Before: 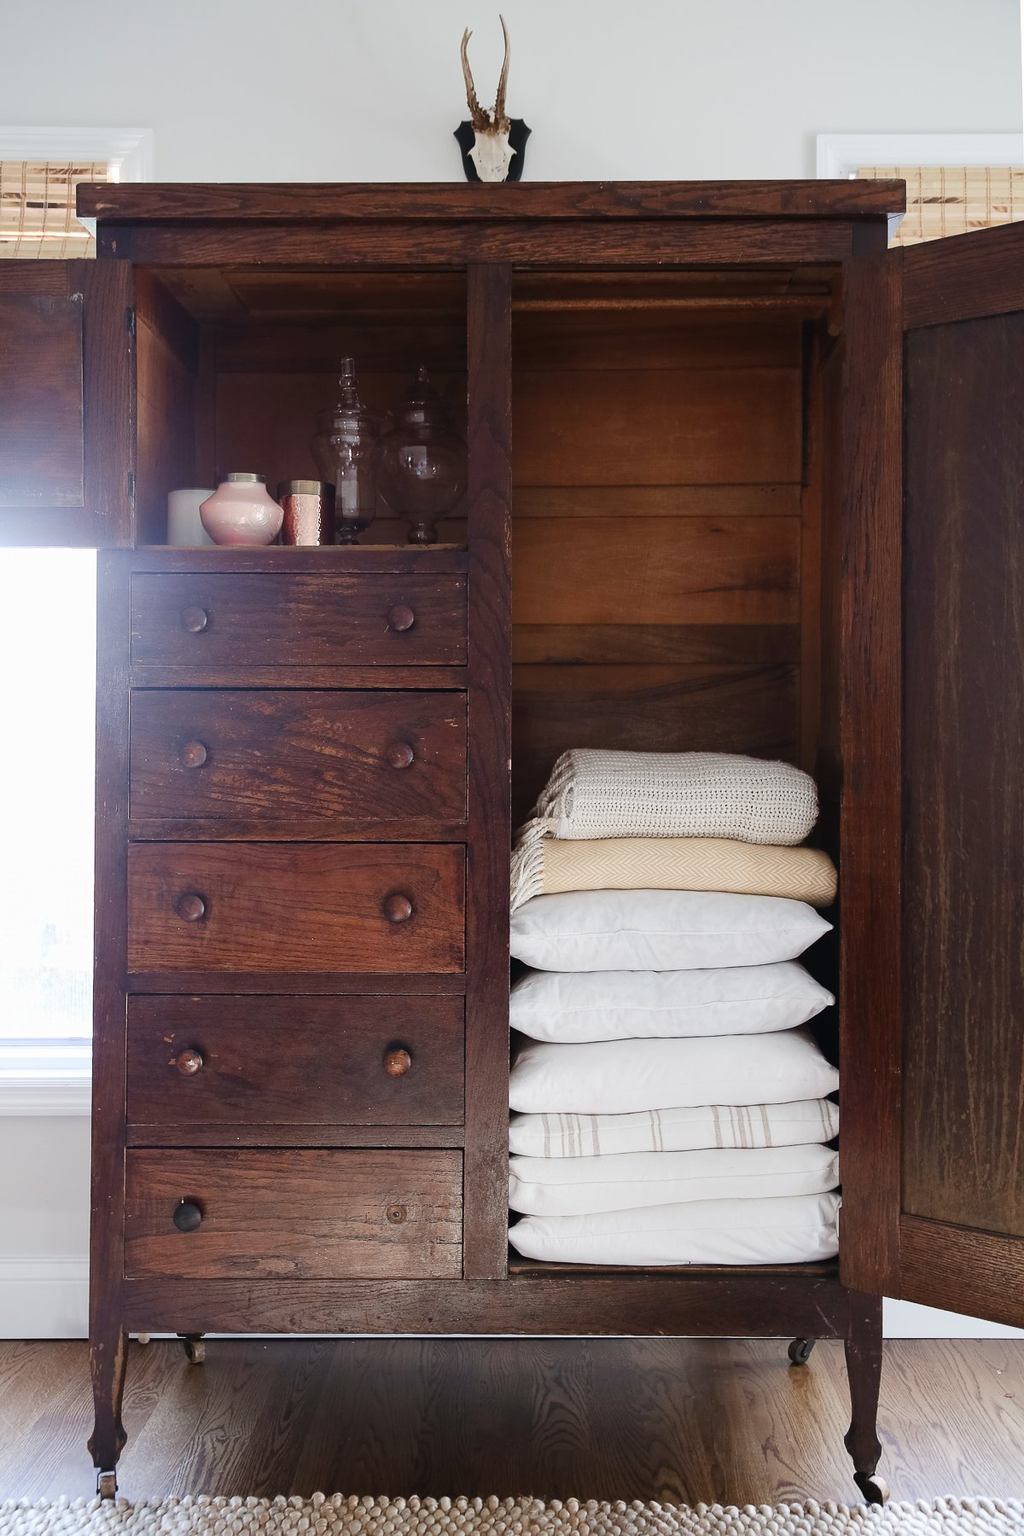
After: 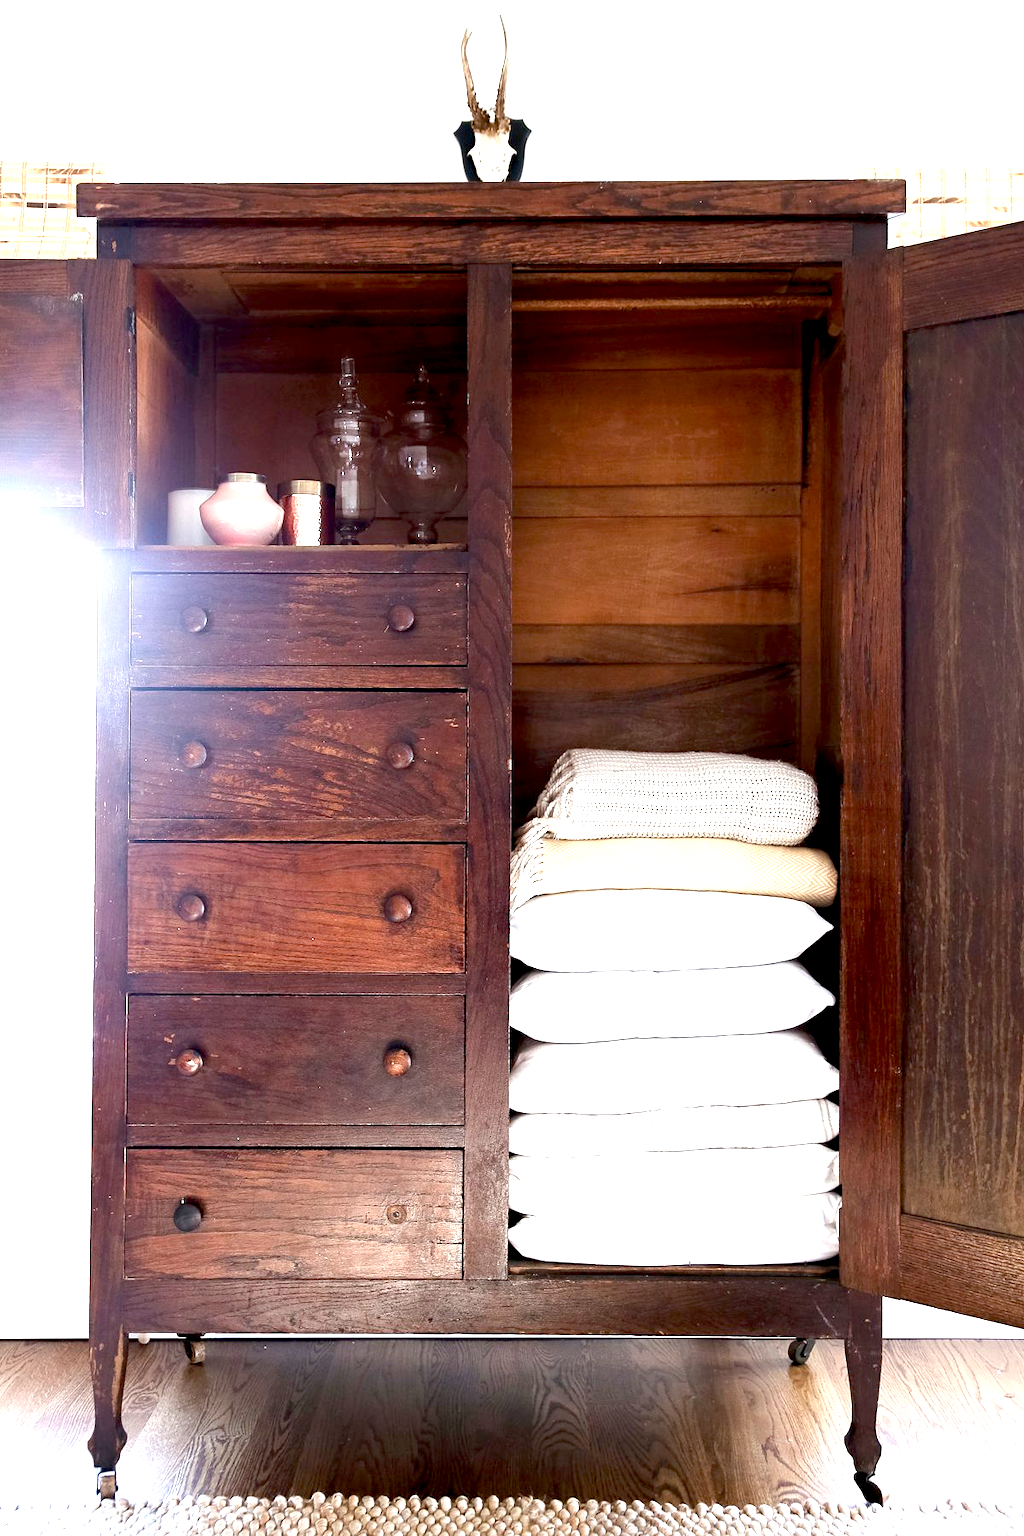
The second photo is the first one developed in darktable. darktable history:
exposure: black level correction 0.009, exposure 1.419 EV, compensate exposure bias true, compensate highlight preservation false
